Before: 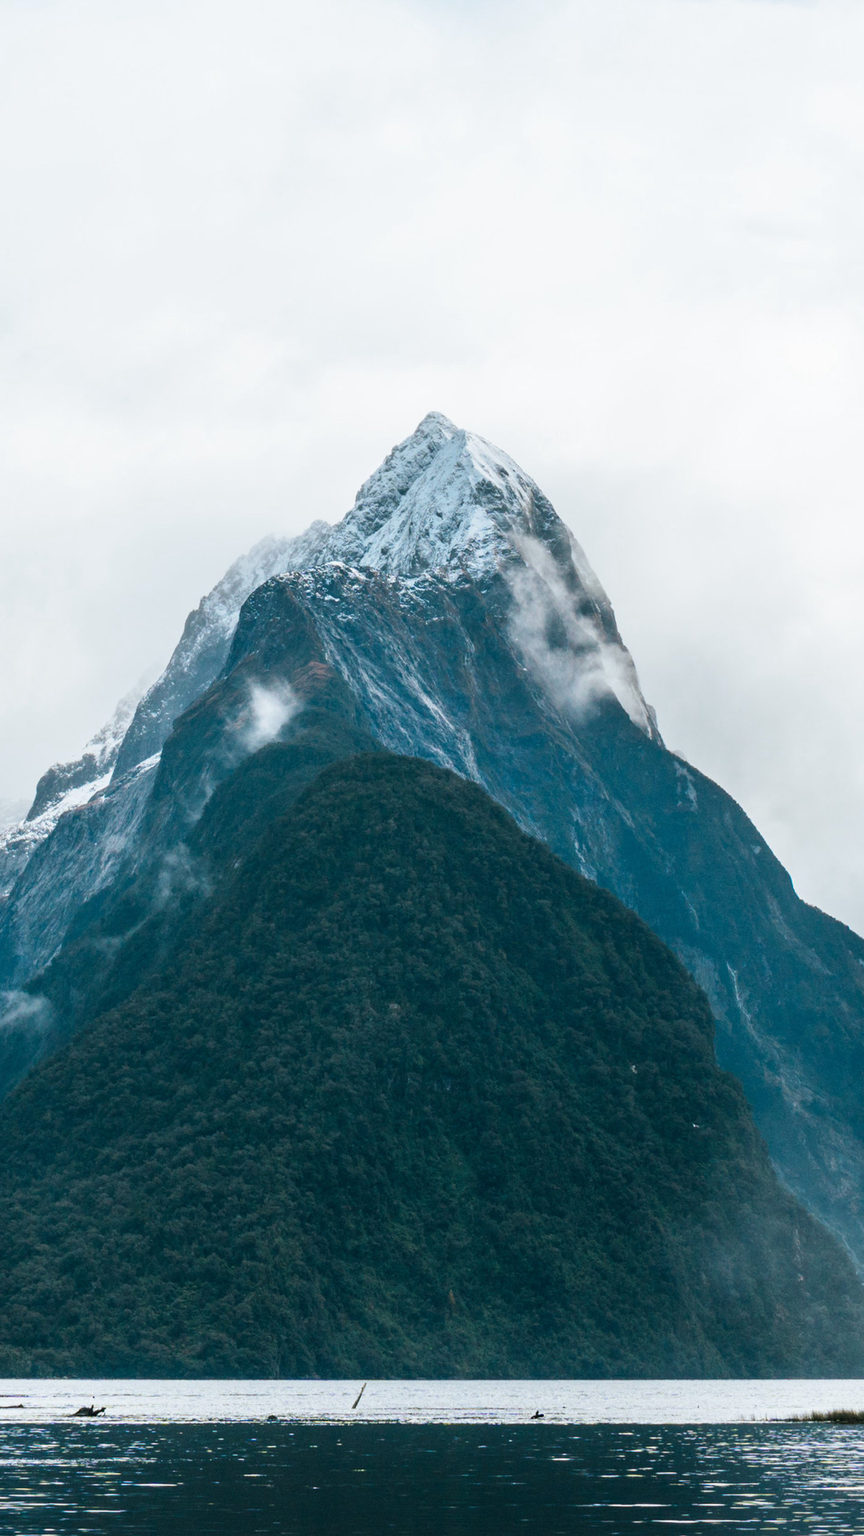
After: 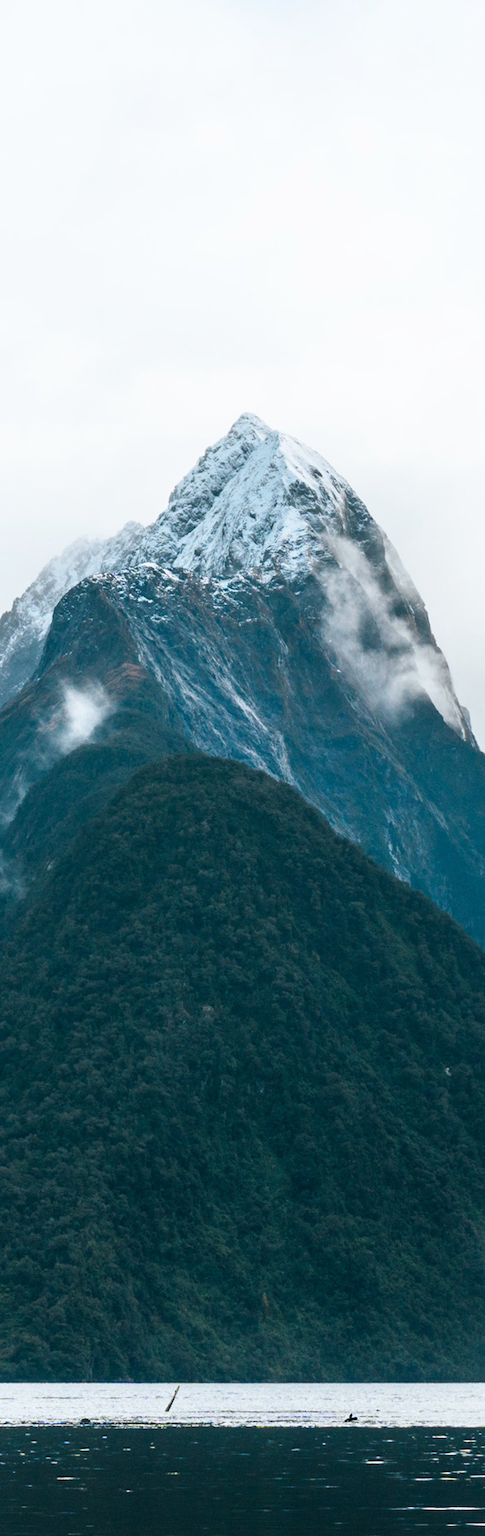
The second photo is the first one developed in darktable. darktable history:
shadows and highlights: shadows 0, highlights 40
crop: left 21.674%, right 22.086%
